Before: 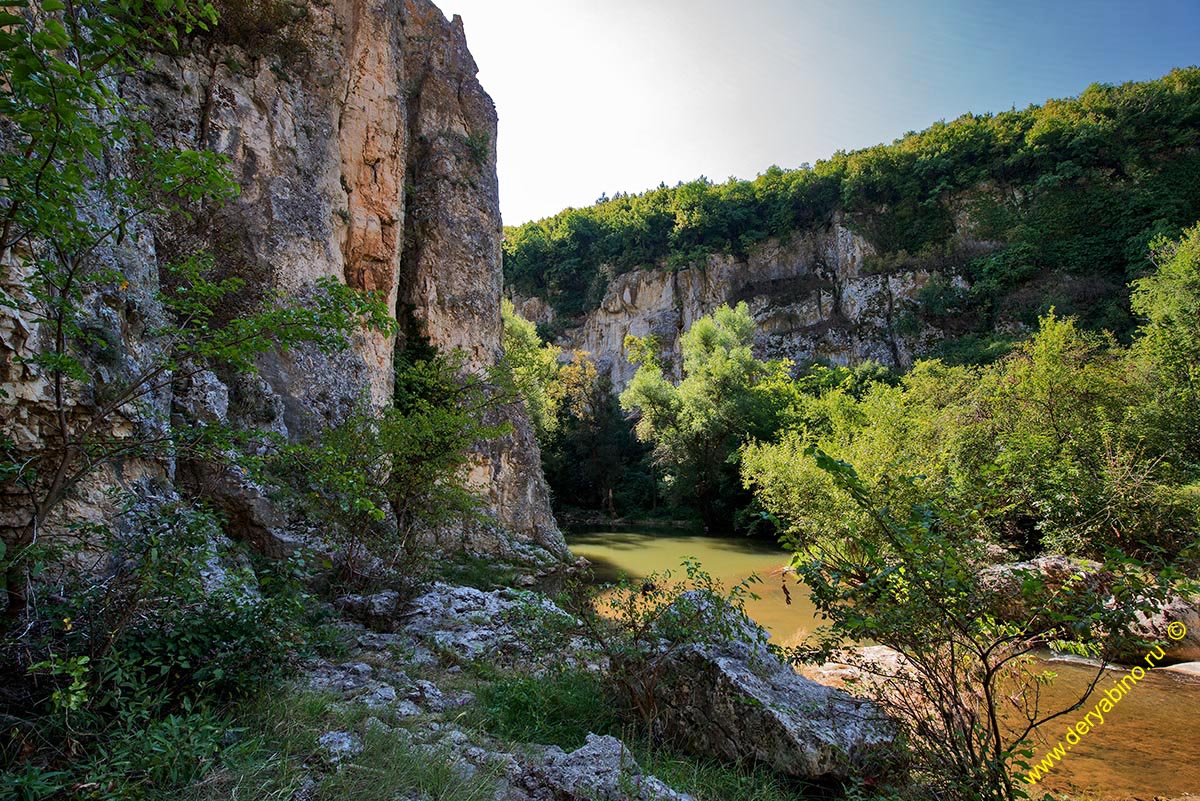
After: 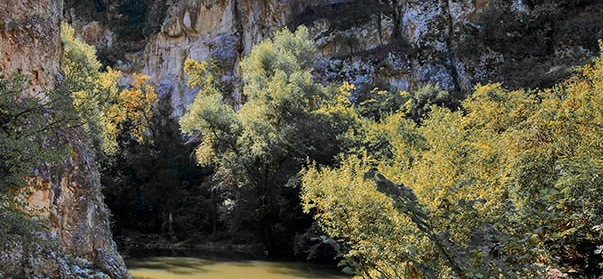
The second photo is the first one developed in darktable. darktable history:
color zones: curves: ch0 [(0, 0.363) (0.128, 0.373) (0.25, 0.5) (0.402, 0.407) (0.521, 0.525) (0.63, 0.559) (0.729, 0.662) (0.867, 0.471)]; ch1 [(0, 0.515) (0.136, 0.618) (0.25, 0.5) (0.378, 0) (0.516, 0) (0.622, 0.593) (0.737, 0.819) (0.87, 0.593)]; ch2 [(0, 0.529) (0.128, 0.471) (0.282, 0.451) (0.386, 0.662) (0.516, 0.525) (0.633, 0.554) (0.75, 0.62) (0.875, 0.441)]
crop: left 36.74%, top 34.506%, right 12.976%, bottom 30.637%
